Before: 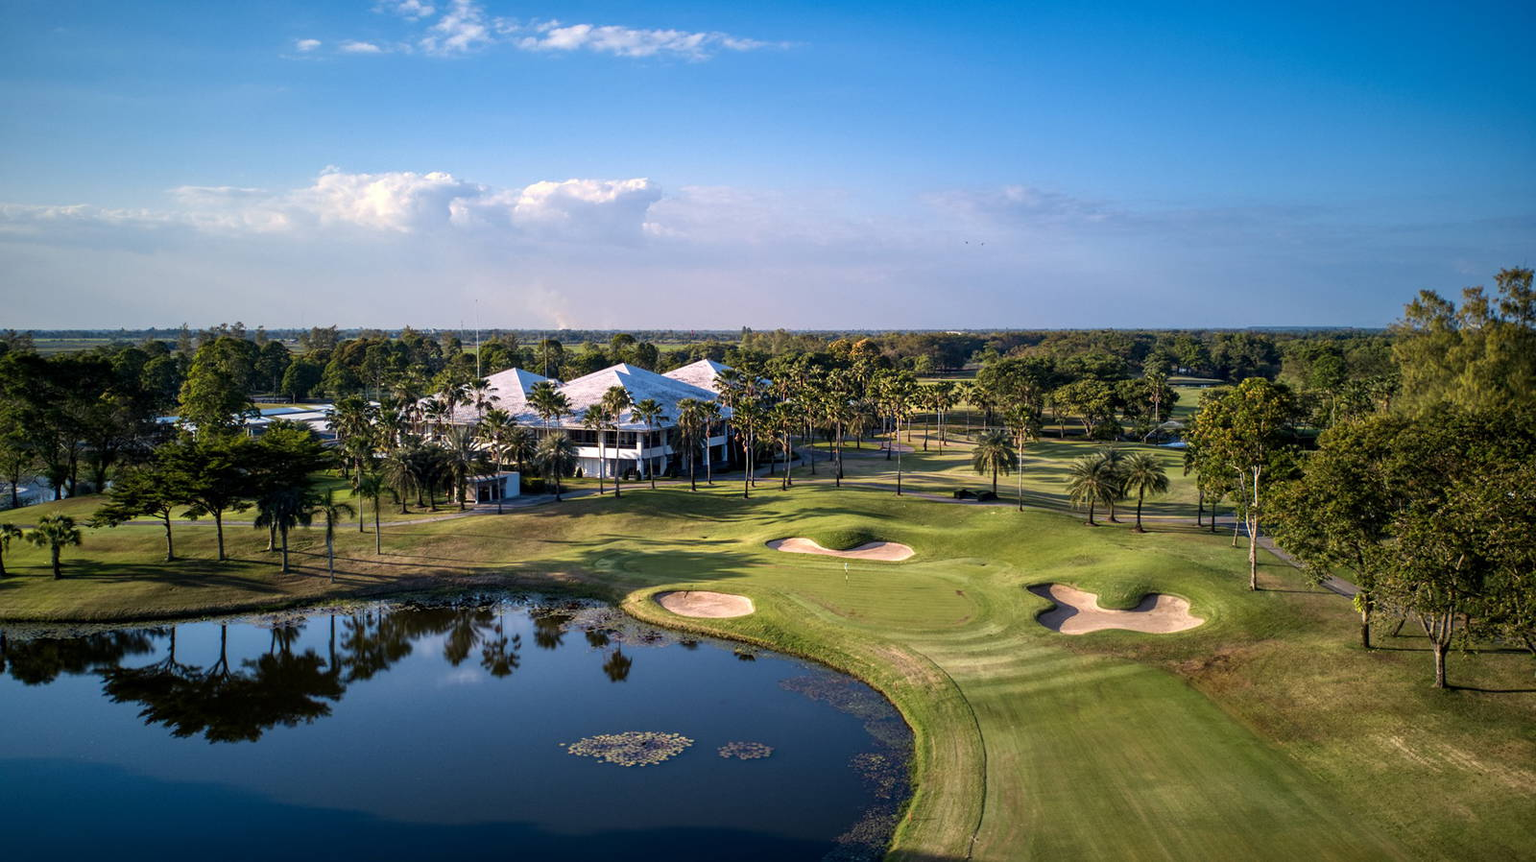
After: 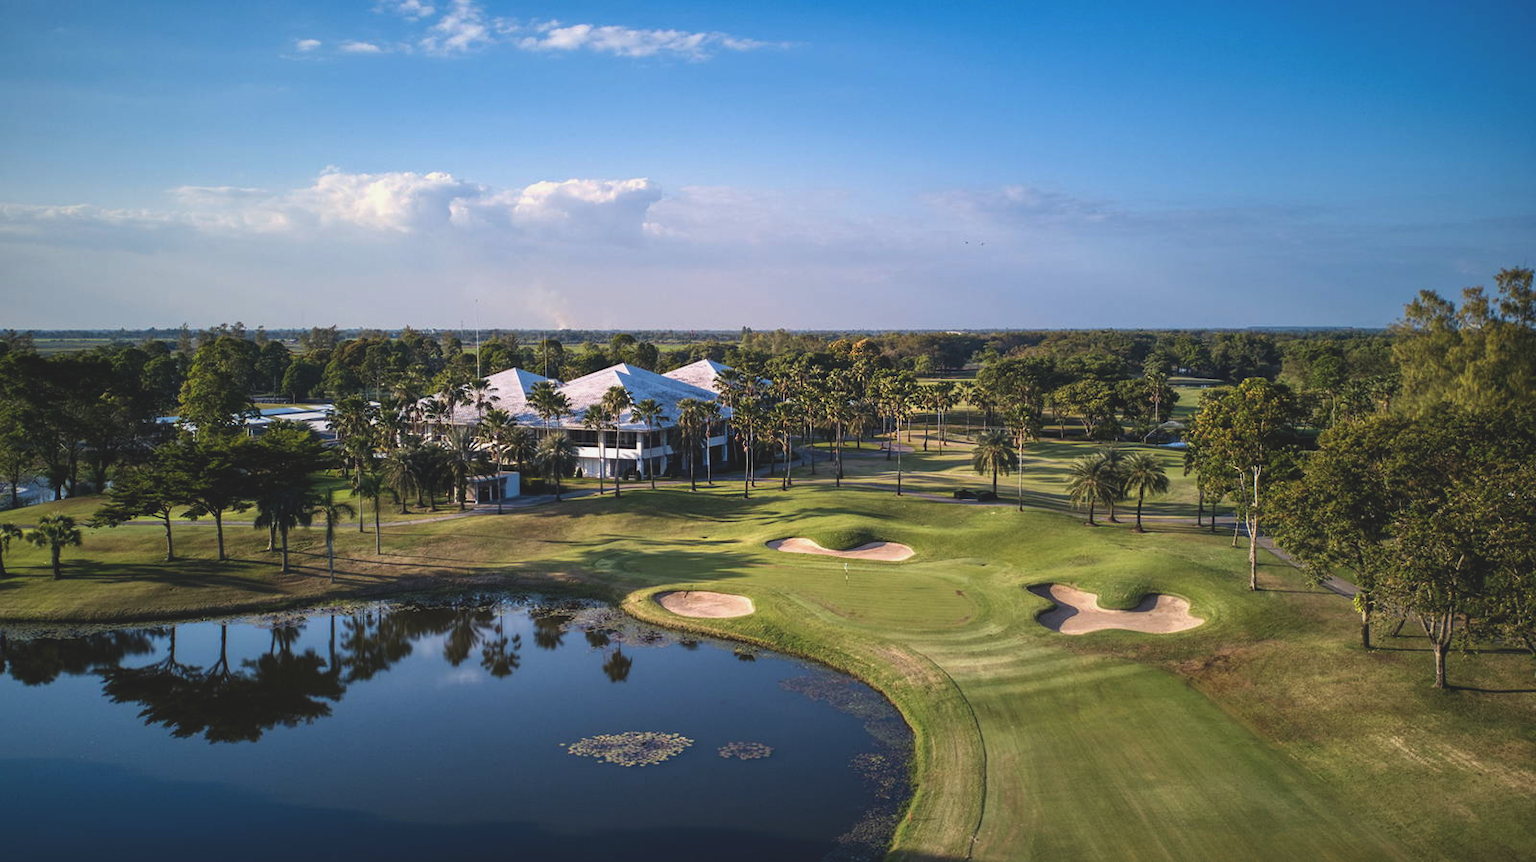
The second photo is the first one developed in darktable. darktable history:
exposure: black level correction -0.015, exposure -0.134 EV, compensate exposure bias true, compensate highlight preservation false
